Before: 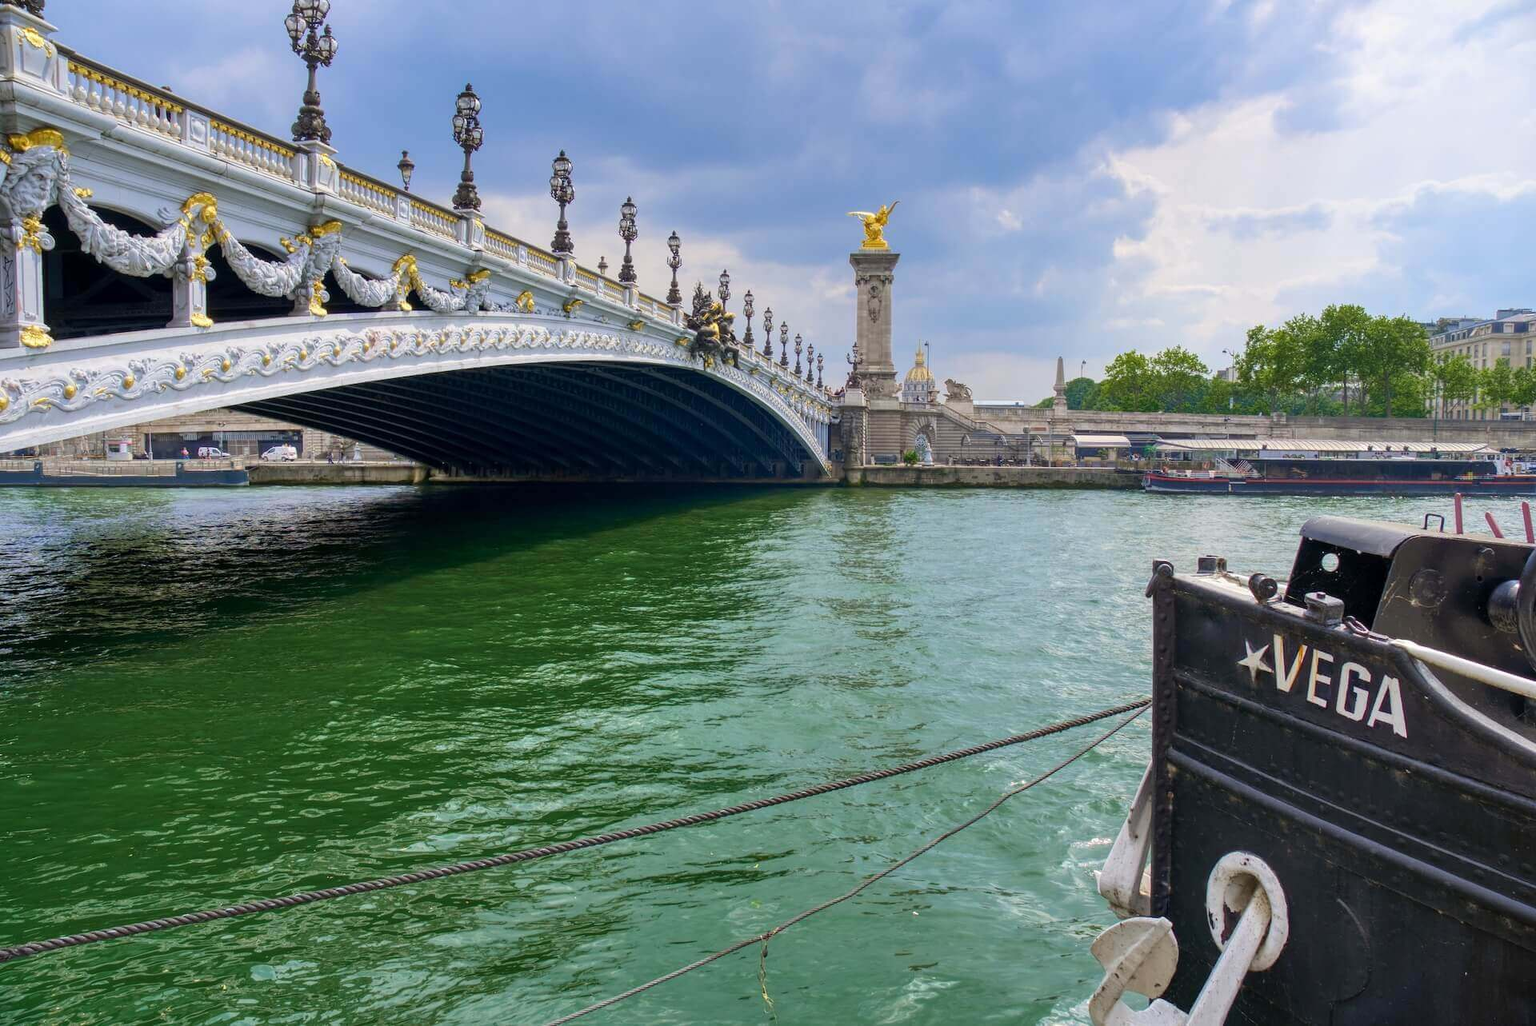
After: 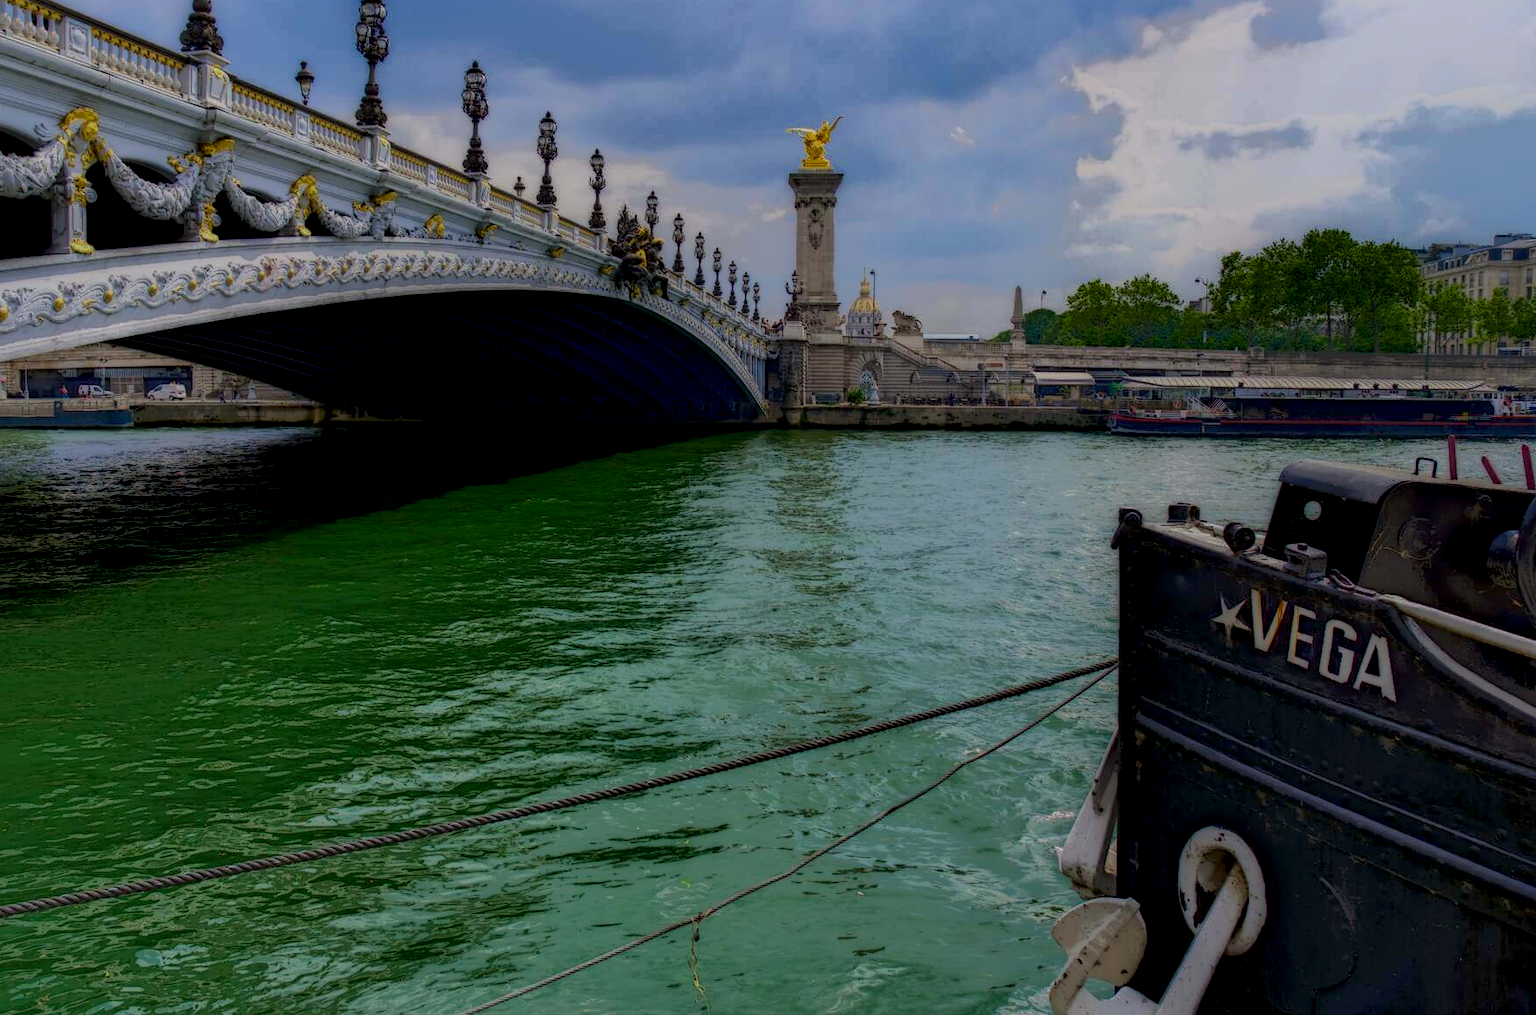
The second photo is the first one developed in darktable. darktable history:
crop and rotate: left 8.262%, top 9.226%
shadows and highlights: on, module defaults
local contrast: highlights 0%, shadows 198%, detail 164%, midtone range 0.001
